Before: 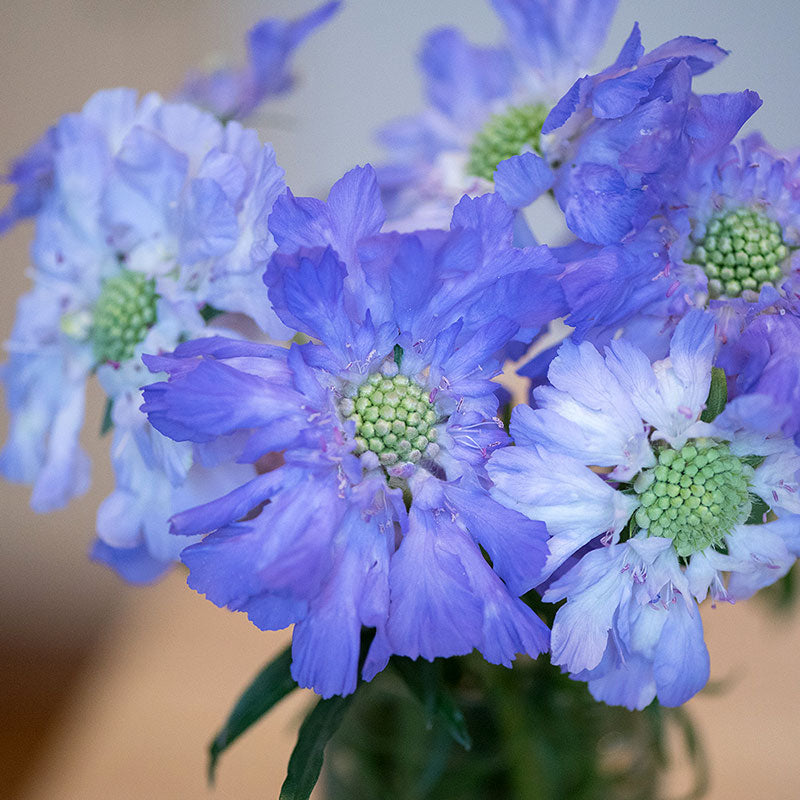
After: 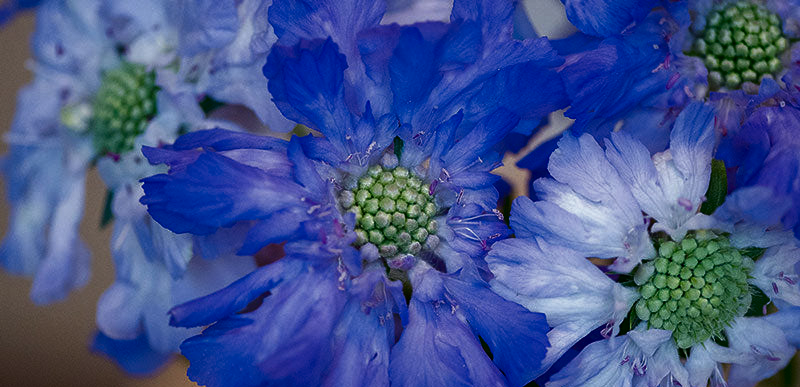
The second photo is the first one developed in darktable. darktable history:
contrast brightness saturation: brightness -0.52
crop and rotate: top 26.056%, bottom 25.543%
